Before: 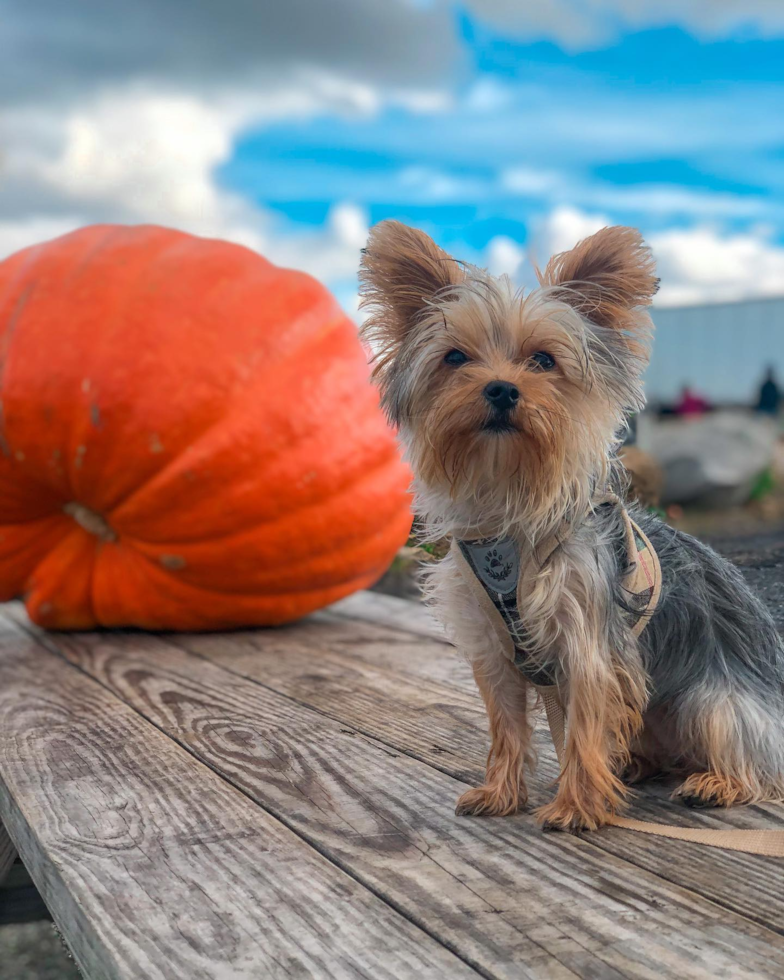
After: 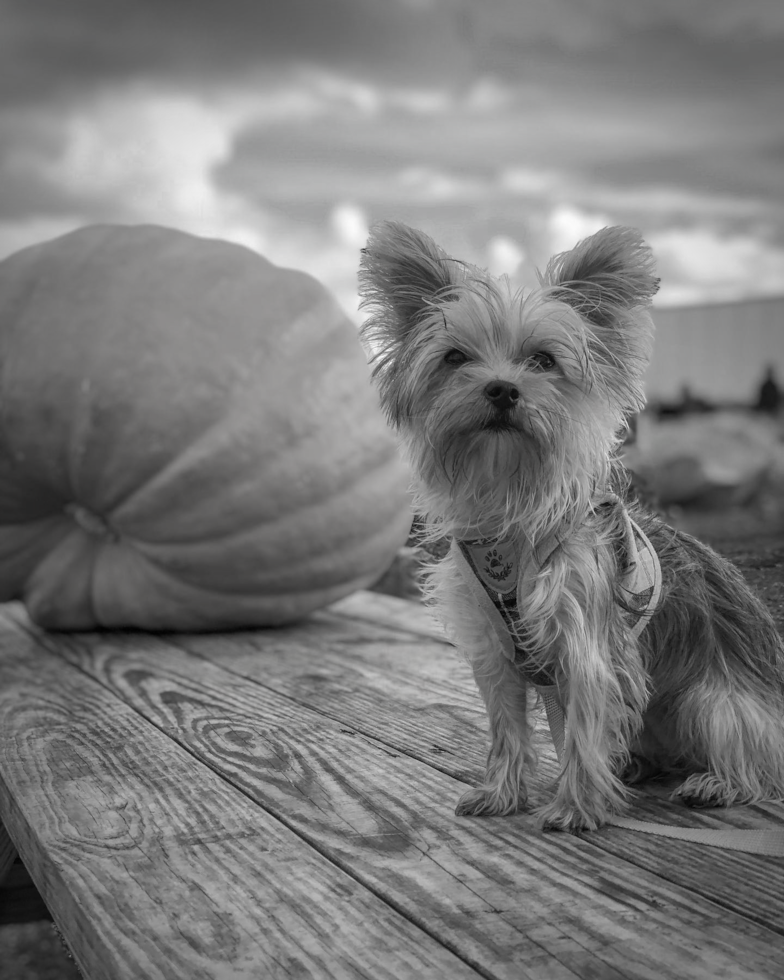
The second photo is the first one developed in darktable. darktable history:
vignetting: fall-off start 64.85%, brightness -0.575, width/height ratio 0.883
contrast brightness saturation: saturation -0.993
